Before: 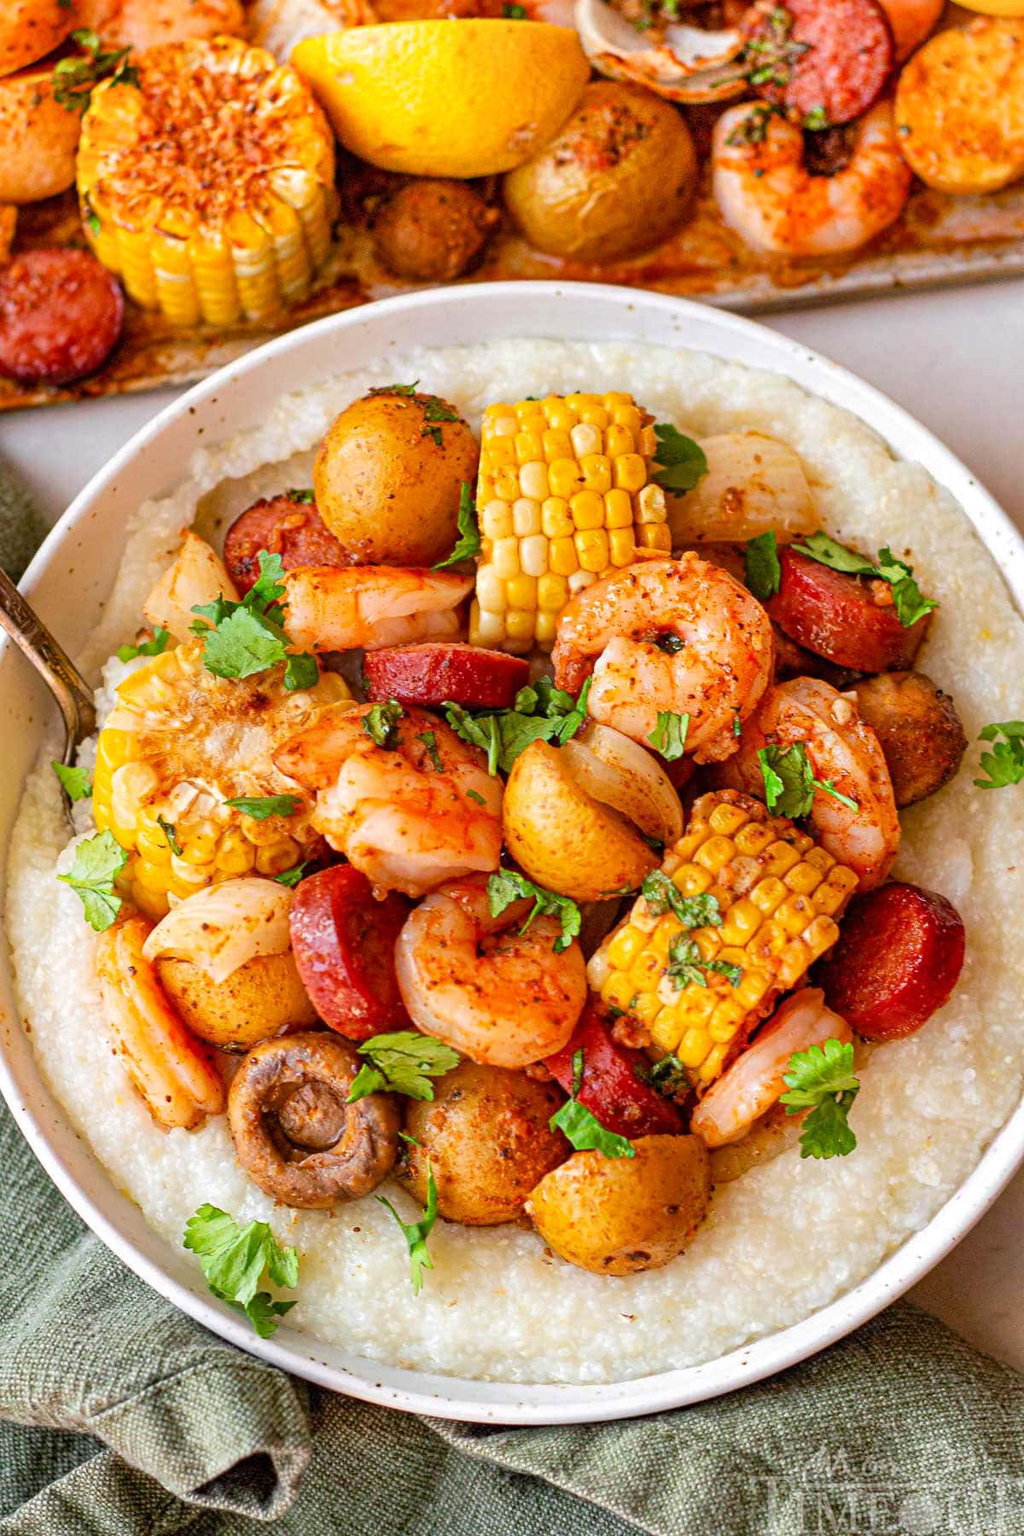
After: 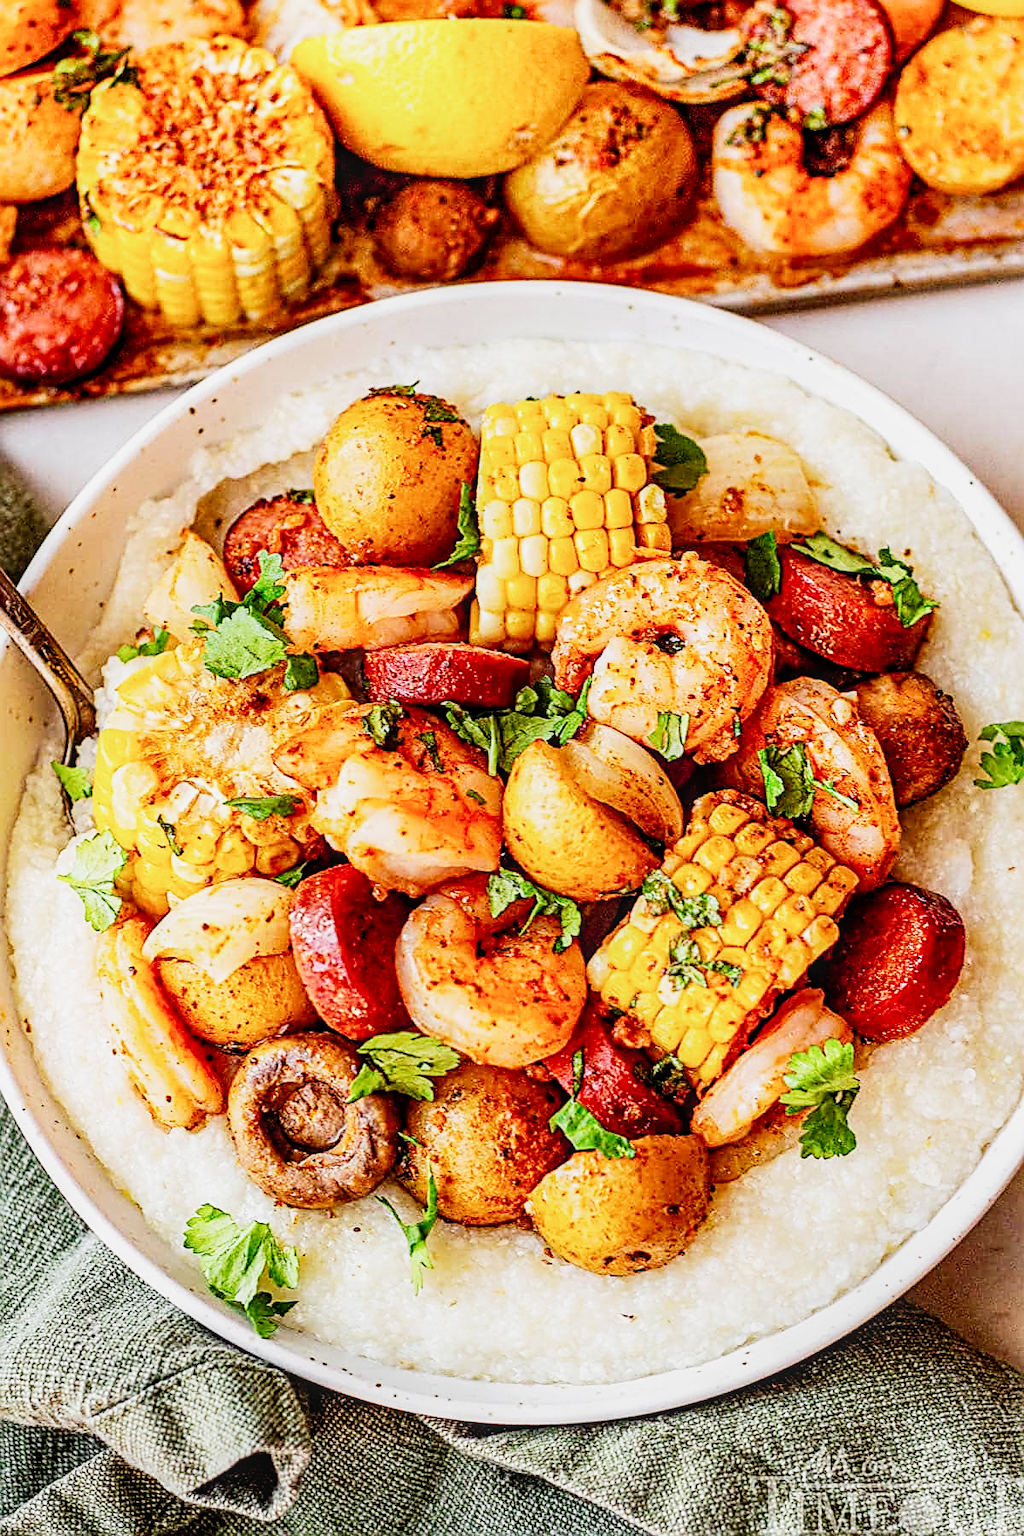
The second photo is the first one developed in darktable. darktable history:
contrast brightness saturation: contrast 0.15, brightness 0.05
local contrast: on, module defaults
exposure: exposure 0.3 EV, compensate highlight preservation false
sigmoid: contrast 1.7, skew -0.2, preserve hue 0%, red attenuation 0.1, red rotation 0.035, green attenuation 0.1, green rotation -0.017, blue attenuation 0.15, blue rotation -0.052, base primaries Rec2020
sharpen: amount 1
